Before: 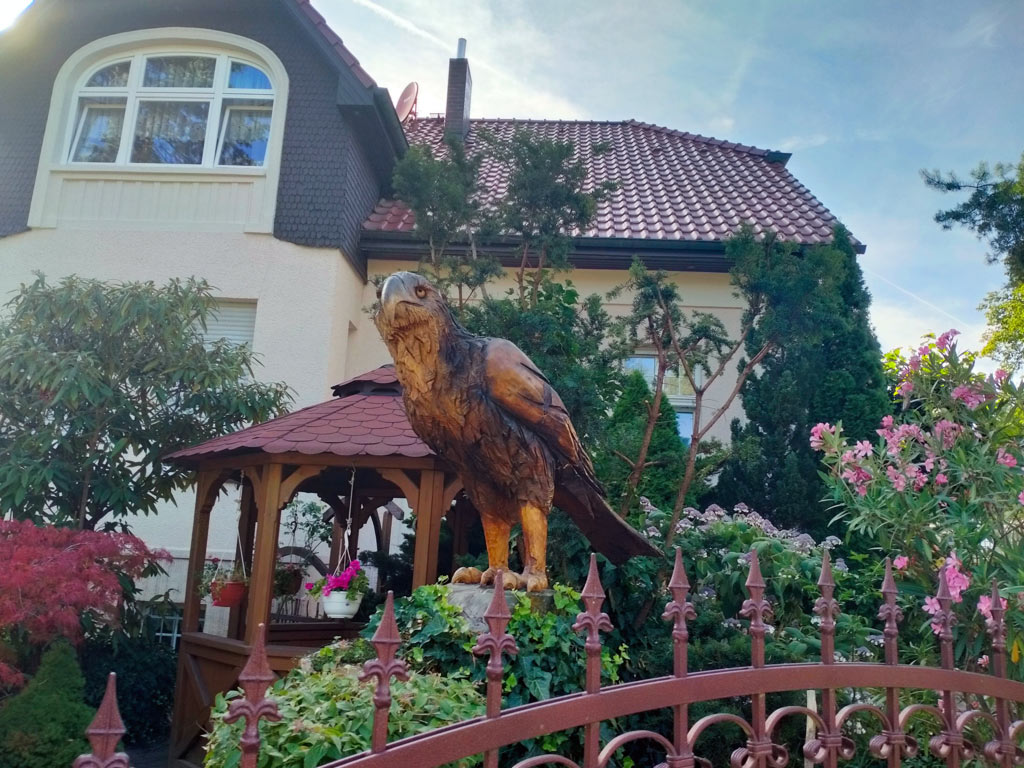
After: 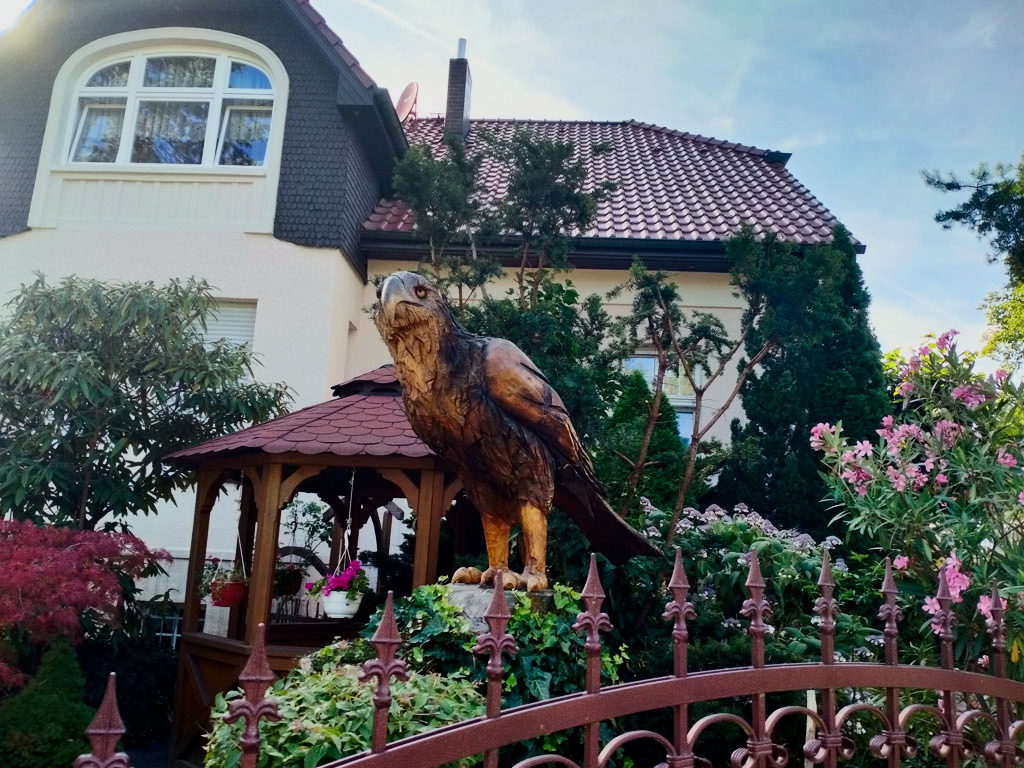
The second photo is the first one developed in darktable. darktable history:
contrast brightness saturation: contrast 0.28
filmic rgb: black relative exposure -7.65 EV, white relative exposure 4.56 EV, hardness 3.61, color science v6 (2022)
